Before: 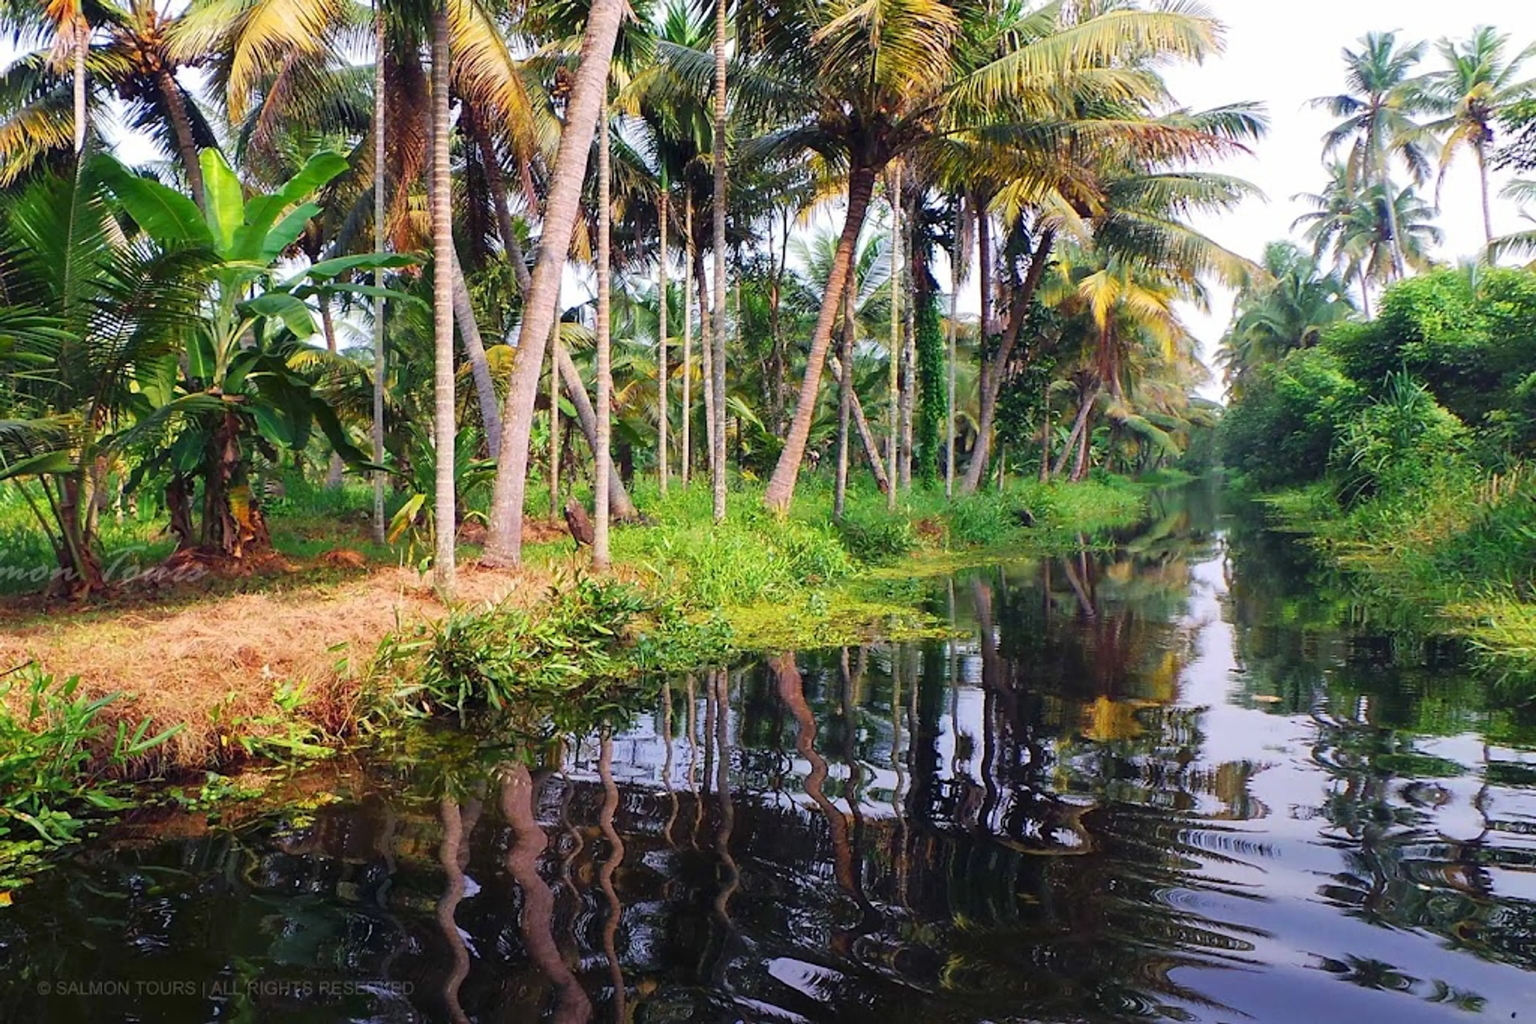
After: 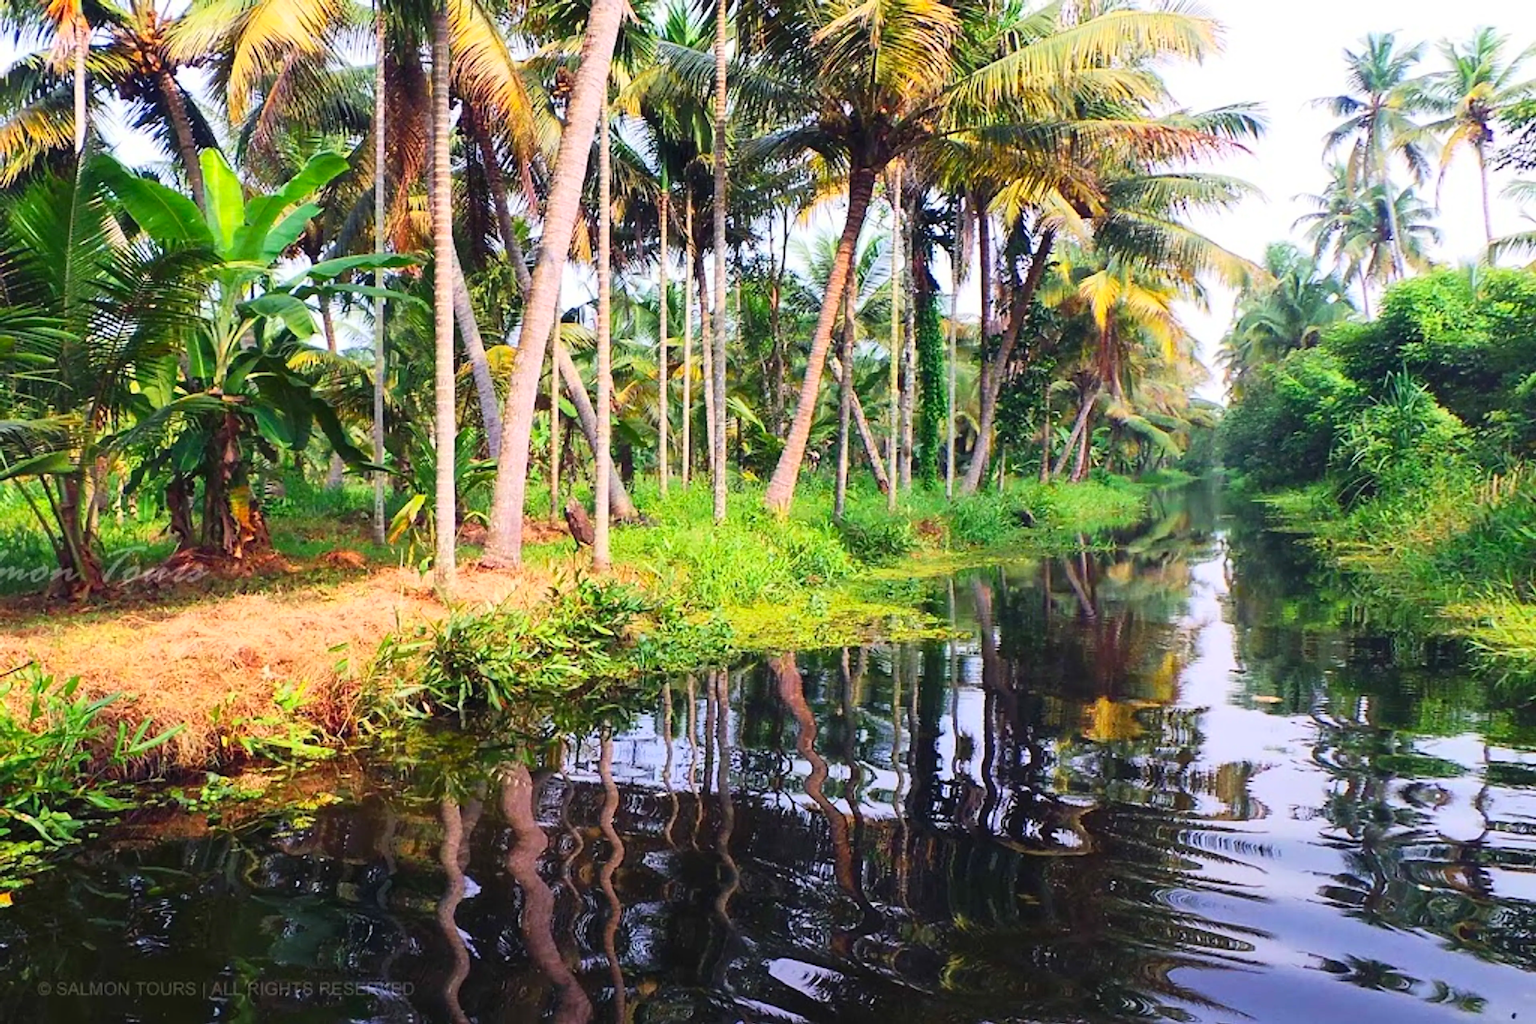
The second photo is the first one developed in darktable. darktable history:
contrast brightness saturation: contrast 0.205, brightness 0.16, saturation 0.219
